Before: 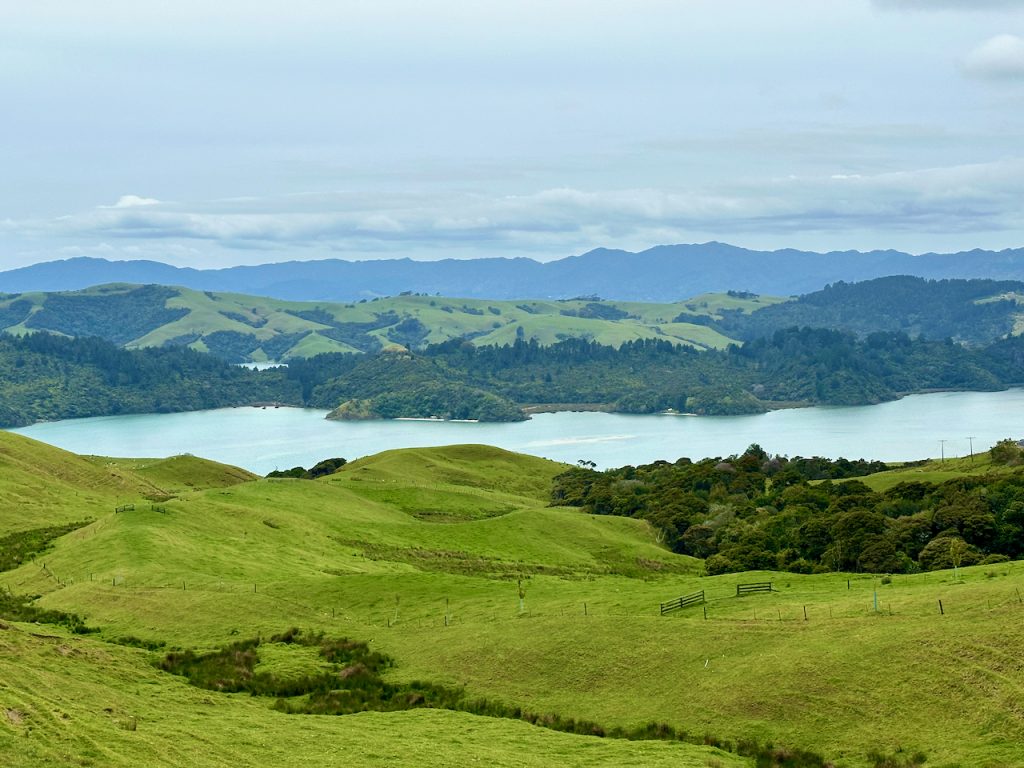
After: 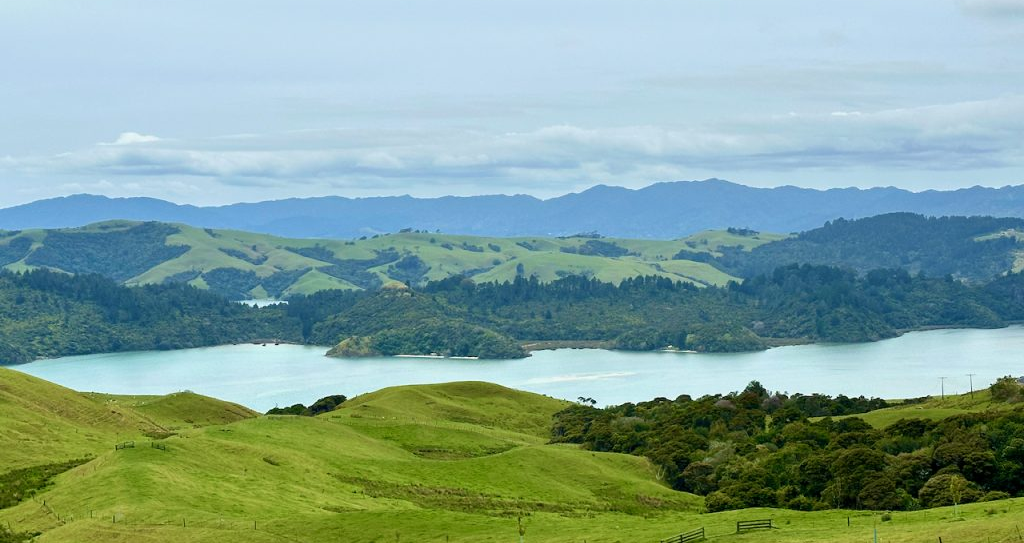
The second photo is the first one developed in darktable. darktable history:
crop and rotate: top 8.293%, bottom 20.996%
tone equalizer: on, module defaults
